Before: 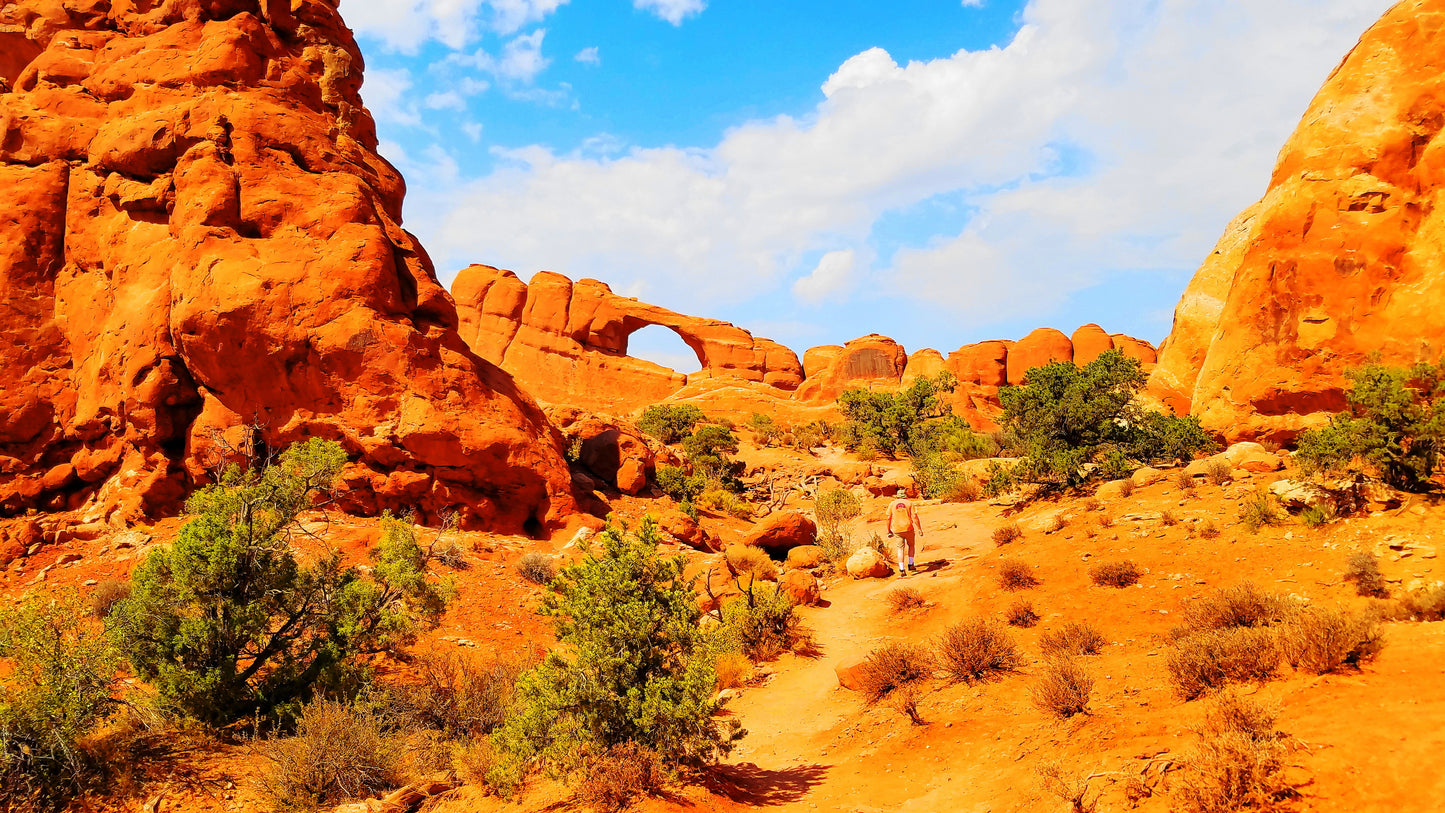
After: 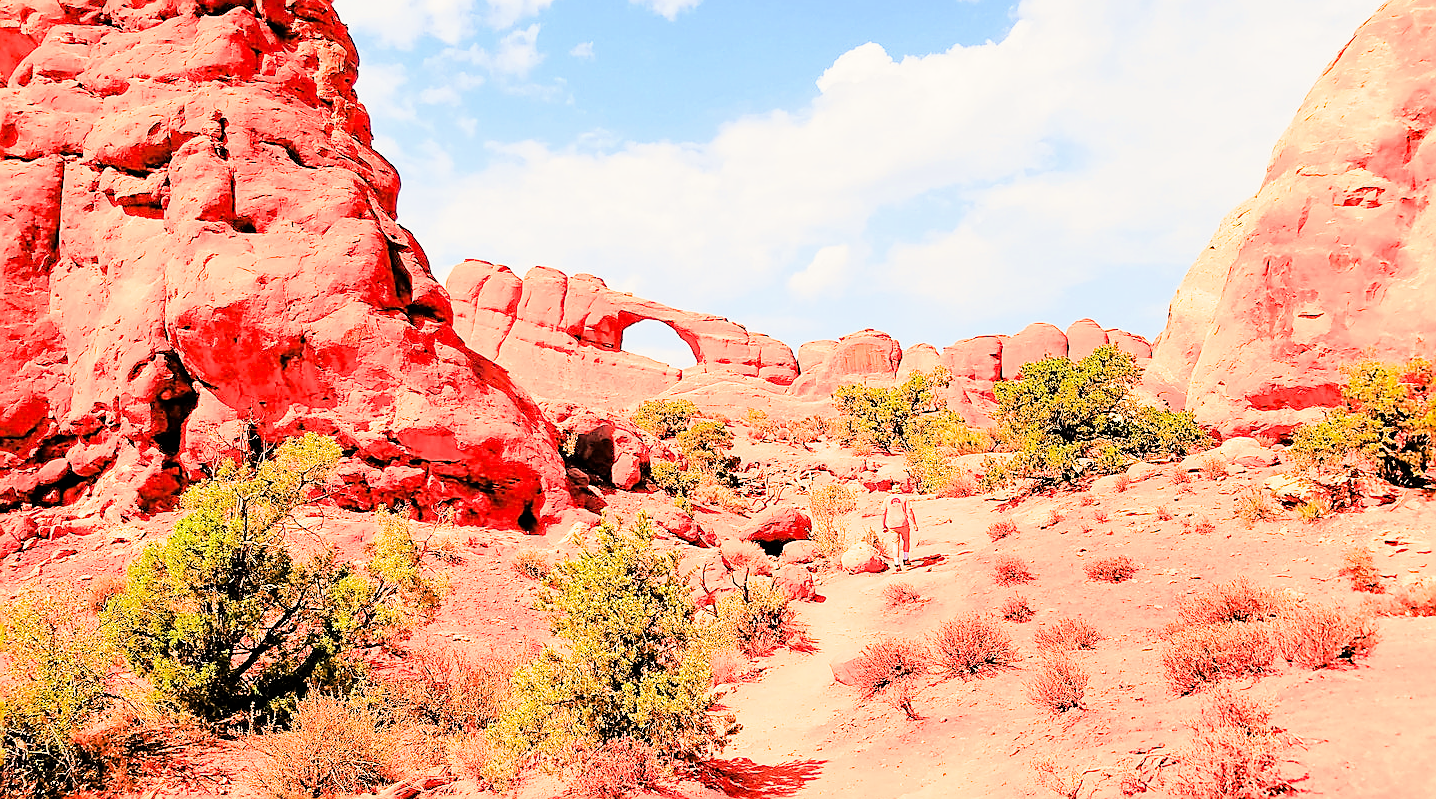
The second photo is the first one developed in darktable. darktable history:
exposure: black level correction 0, exposure 1.2 EV, compensate highlight preservation false
sharpen: radius 1.362, amount 1.245, threshold 0.697
tone curve: curves: ch0 [(0, 0) (0.003, 0.003) (0.011, 0.011) (0.025, 0.025) (0.044, 0.044) (0.069, 0.069) (0.1, 0.099) (0.136, 0.135) (0.177, 0.176) (0.224, 0.223) (0.277, 0.275) (0.335, 0.333) (0.399, 0.396) (0.468, 0.465) (0.543, 0.541) (0.623, 0.622) (0.709, 0.708) (0.801, 0.8) (0.898, 0.897) (1, 1)], preserve colors none
filmic rgb: black relative exposure -5.15 EV, white relative exposure 3.99 EV, hardness 2.89, contrast 1.185, highlights saturation mix -30.94%
crop: left 0.411%, top 0.729%, right 0.181%, bottom 0.896%
color correction: highlights a* 0.547, highlights b* 2.82, saturation 1.08
tone equalizer: -7 EV 0.164 EV, -6 EV 0.629 EV, -5 EV 1.18 EV, -4 EV 1.32 EV, -3 EV 1.13 EV, -2 EV 0.6 EV, -1 EV 0.154 EV, edges refinement/feathering 500, mask exposure compensation -1.57 EV, preserve details no
